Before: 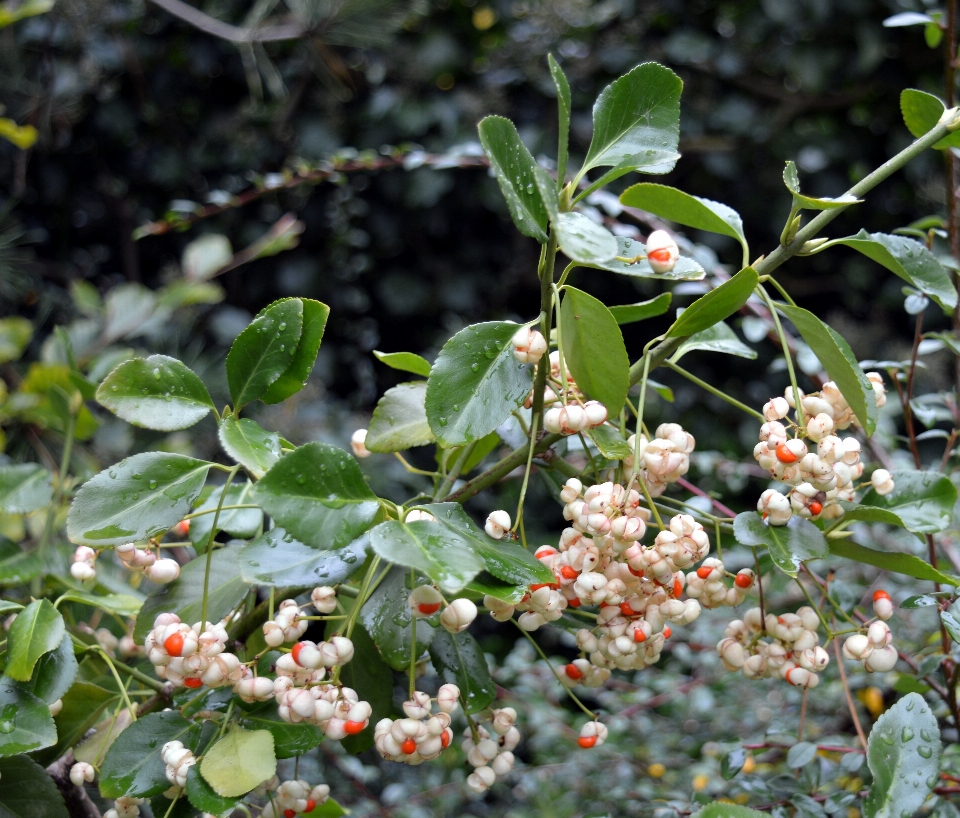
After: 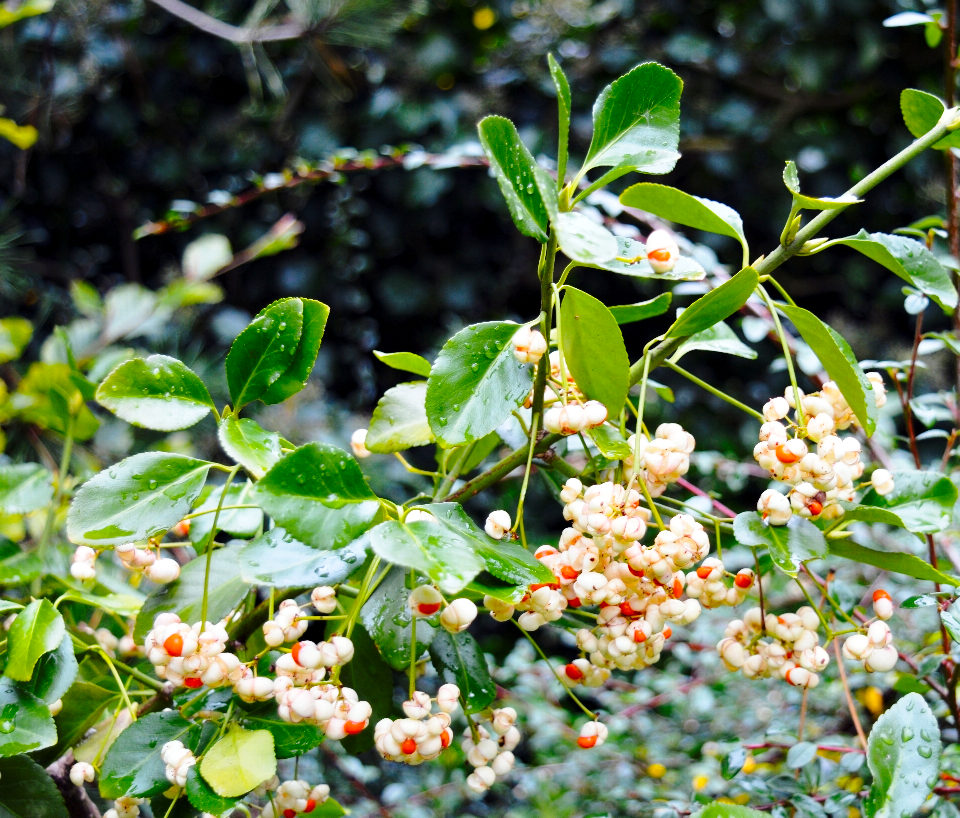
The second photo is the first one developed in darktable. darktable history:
color balance rgb: linear chroma grading › global chroma 15%, perceptual saturation grading › global saturation 30%
base curve: curves: ch0 [(0, 0) (0.028, 0.03) (0.121, 0.232) (0.46, 0.748) (0.859, 0.968) (1, 1)], preserve colors none
